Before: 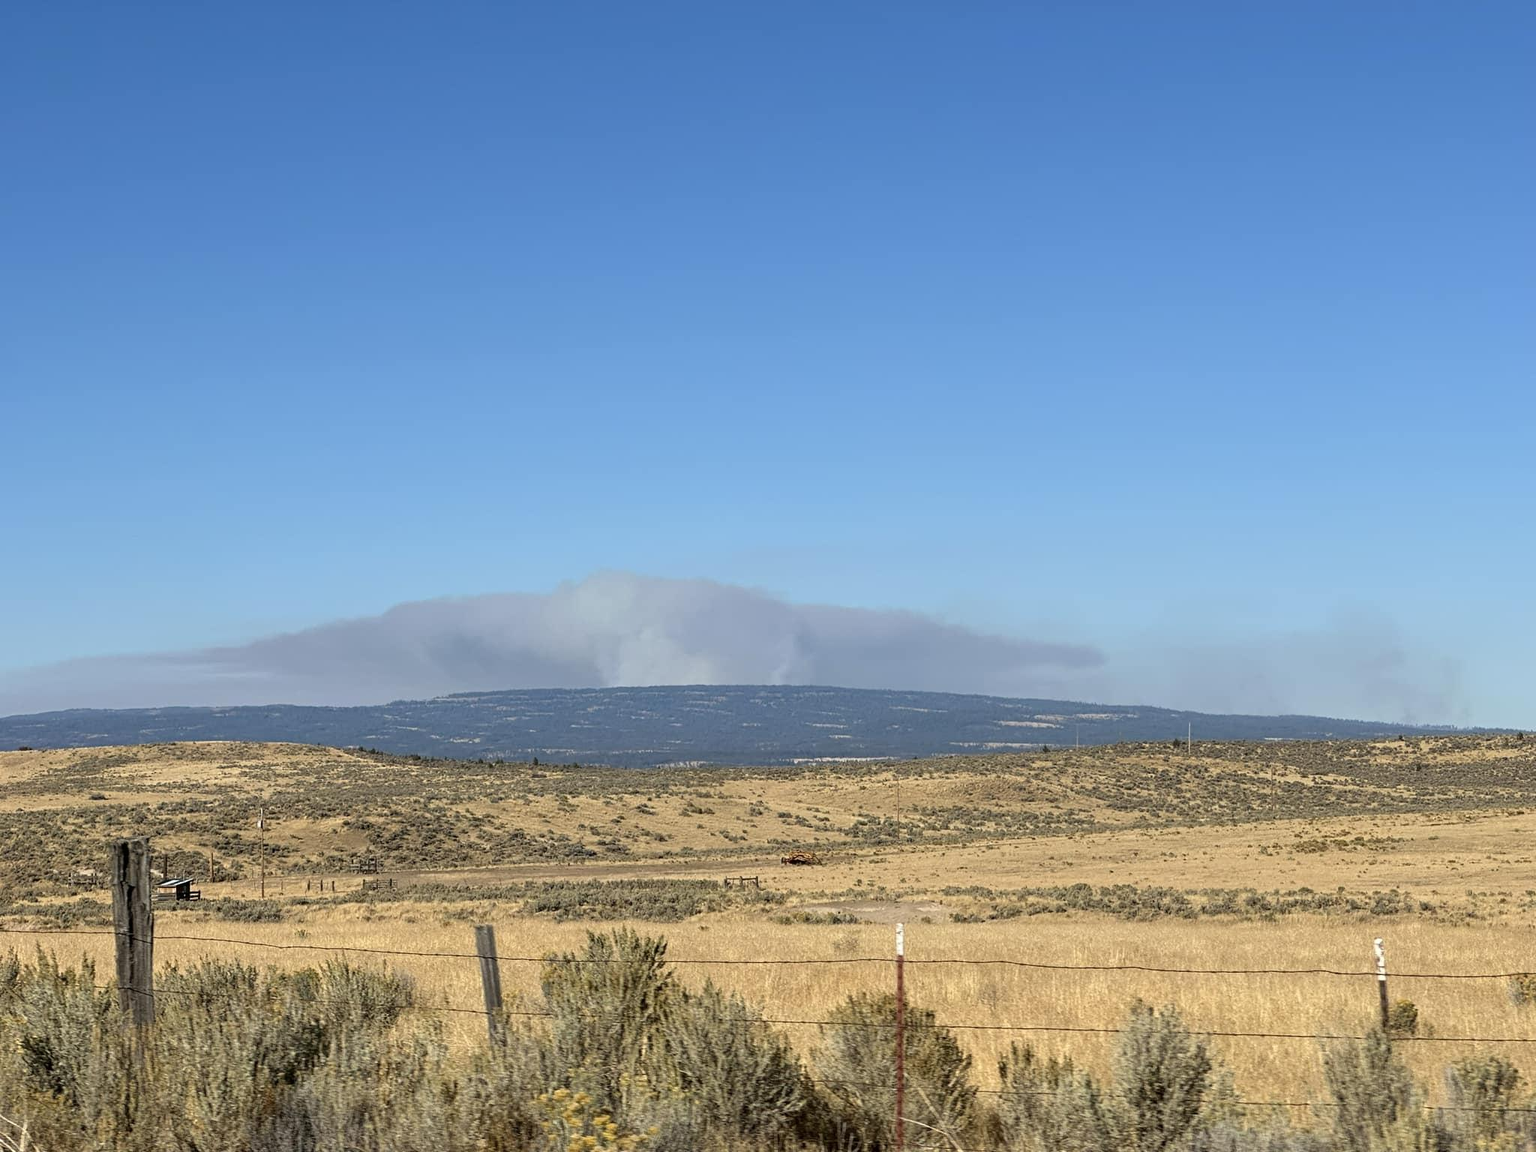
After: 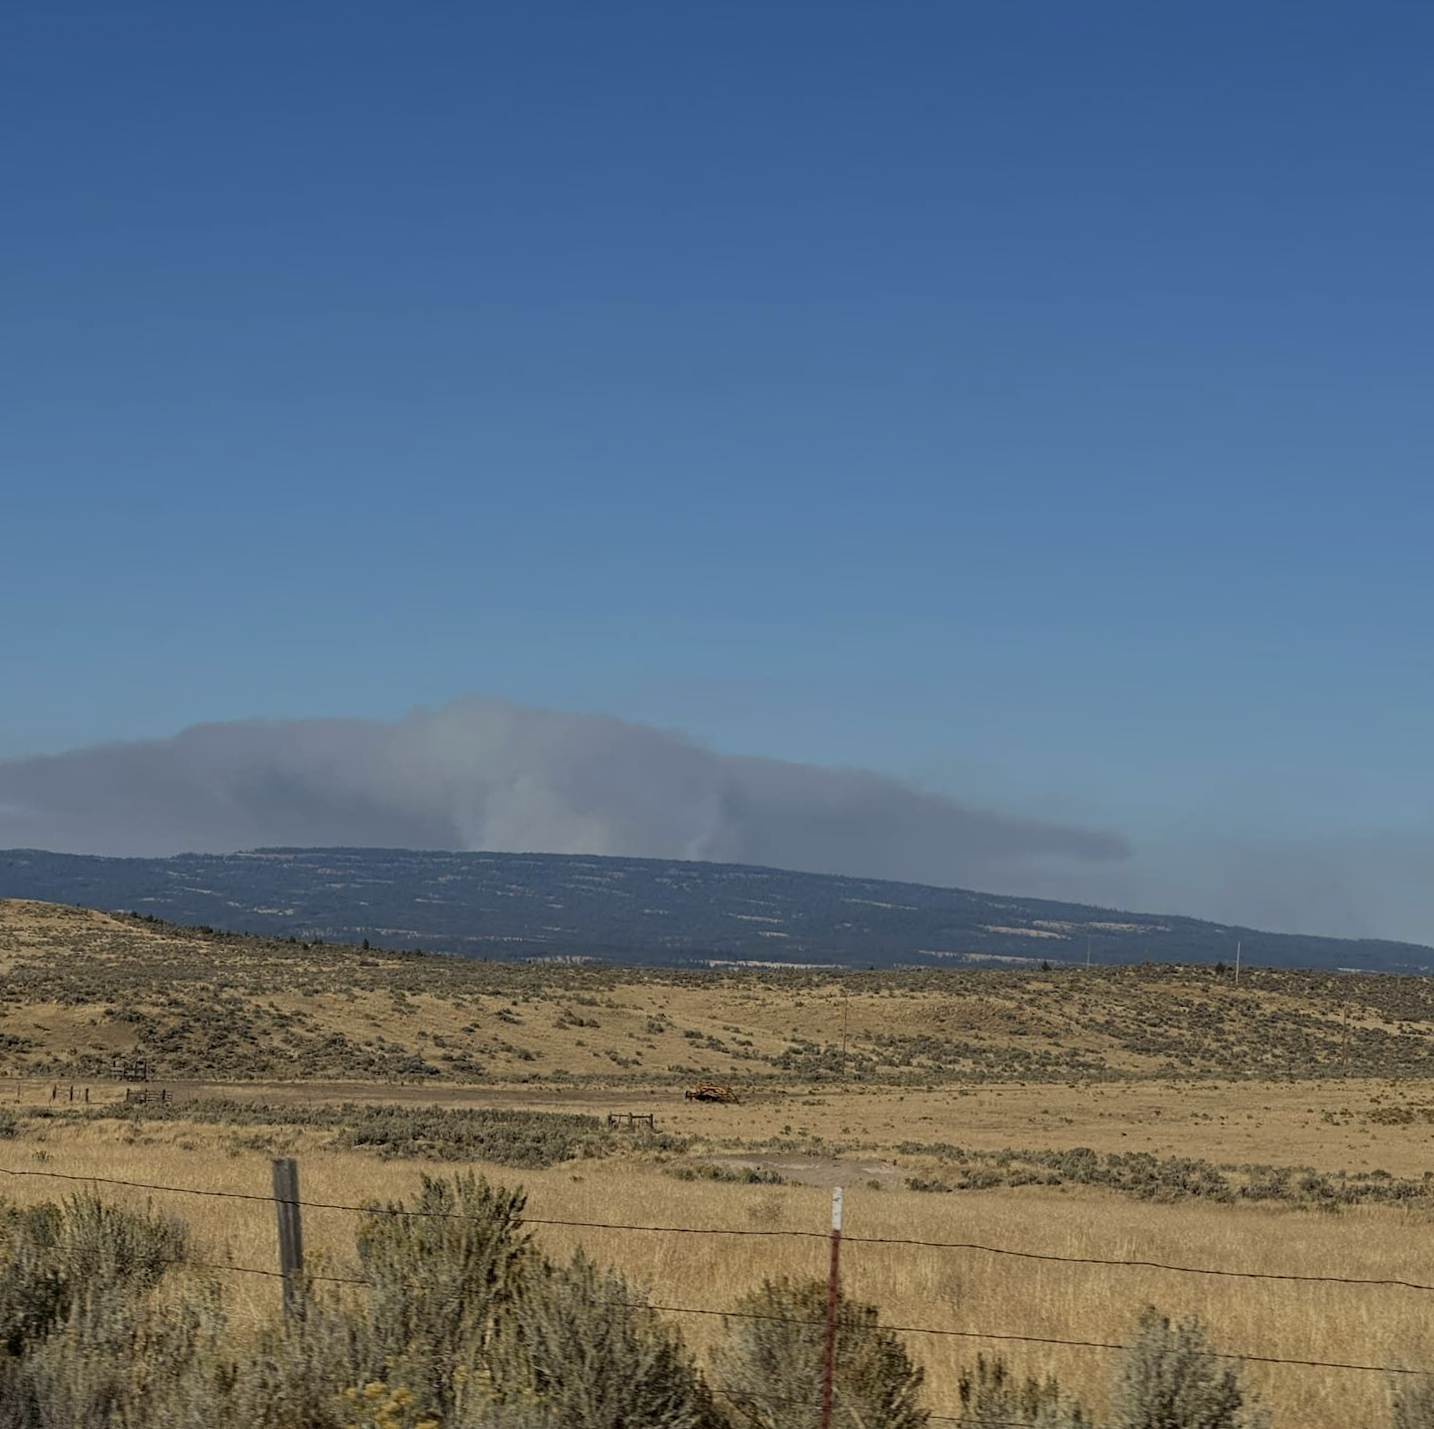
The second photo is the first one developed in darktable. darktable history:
crop and rotate: angle -3.23°, left 13.931%, top 0.039%, right 10.876%, bottom 0.023%
exposure: exposure -0.945 EV, compensate highlight preservation false
